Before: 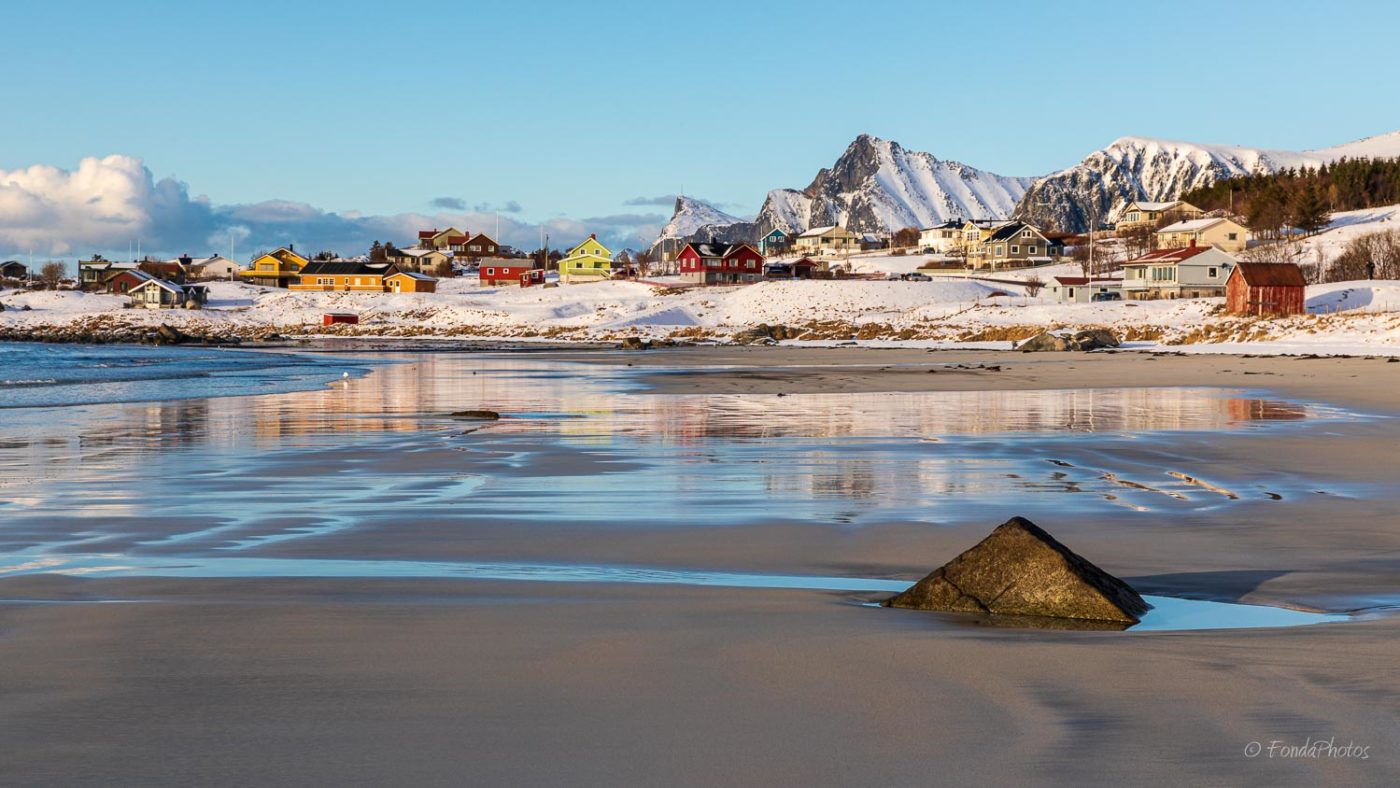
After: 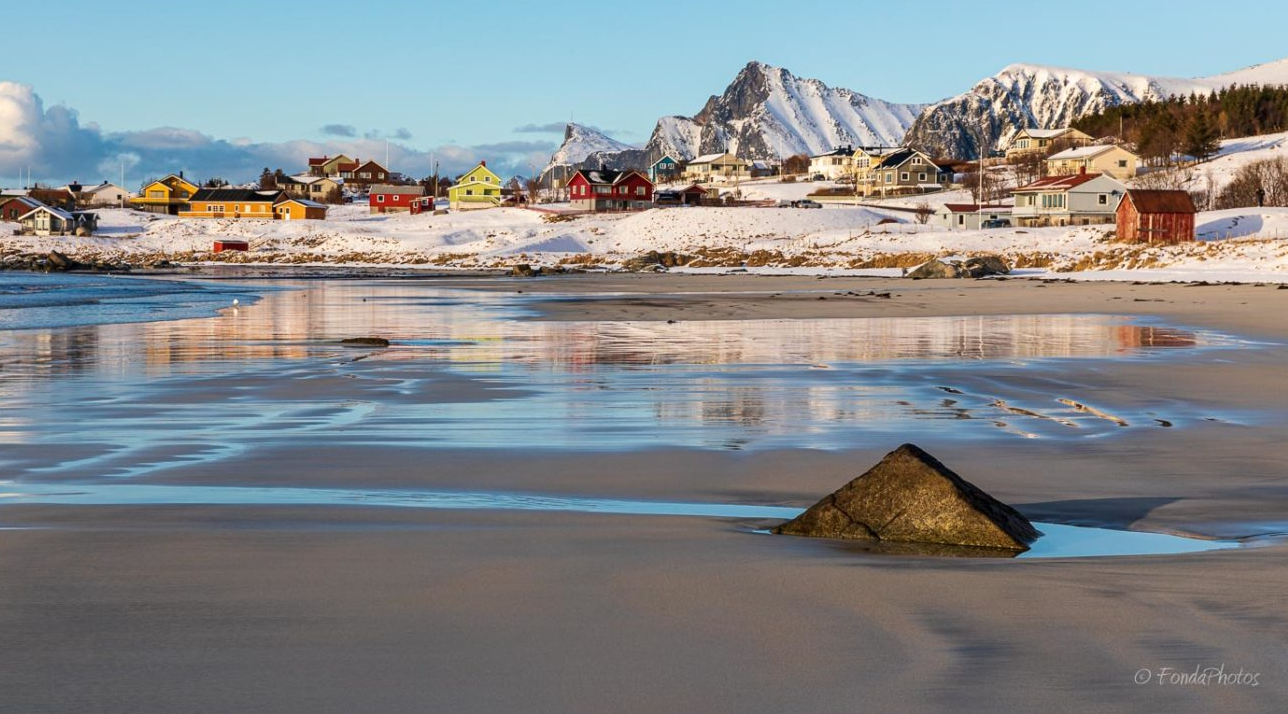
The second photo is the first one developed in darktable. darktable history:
crop and rotate: left 7.972%, top 9.335%
